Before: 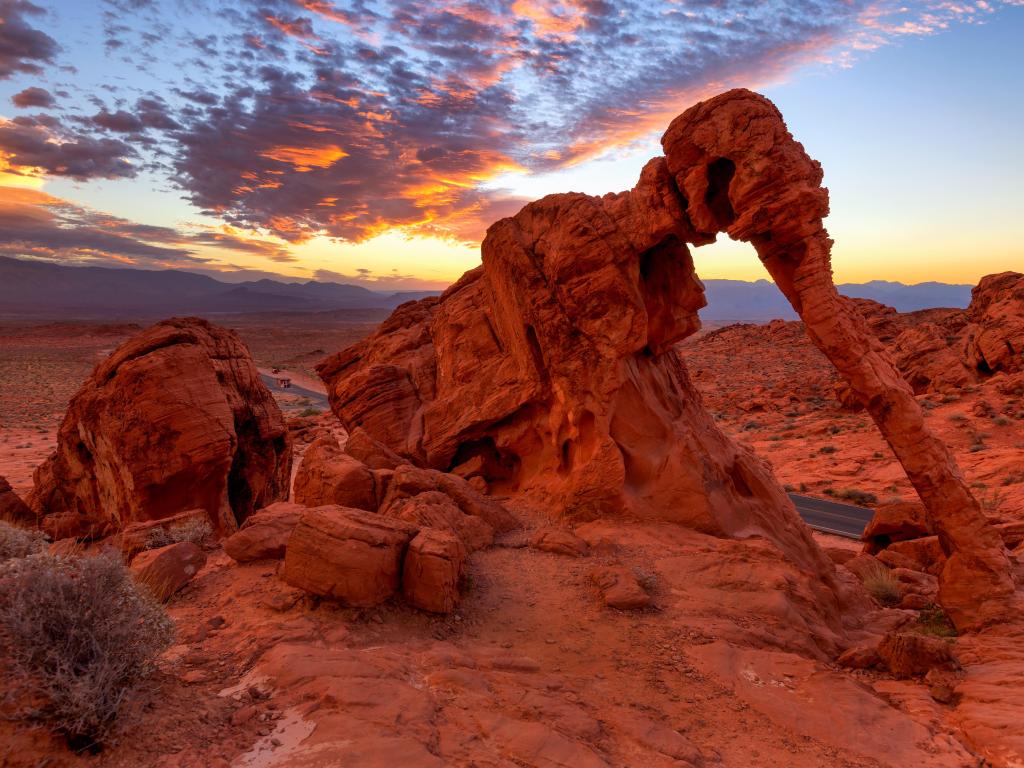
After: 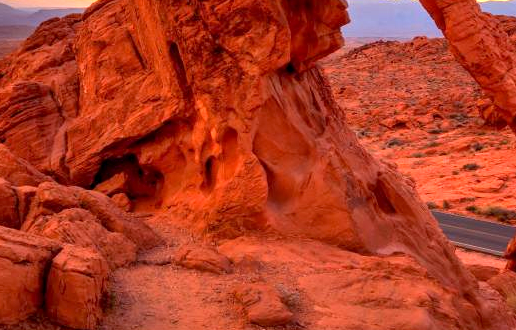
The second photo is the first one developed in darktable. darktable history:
crop: left 34.948%, top 36.857%, right 14.58%, bottom 20.052%
exposure: black level correction 0.001, exposure 1.117 EV, compensate highlight preservation false
shadows and highlights: low approximation 0.01, soften with gaussian
